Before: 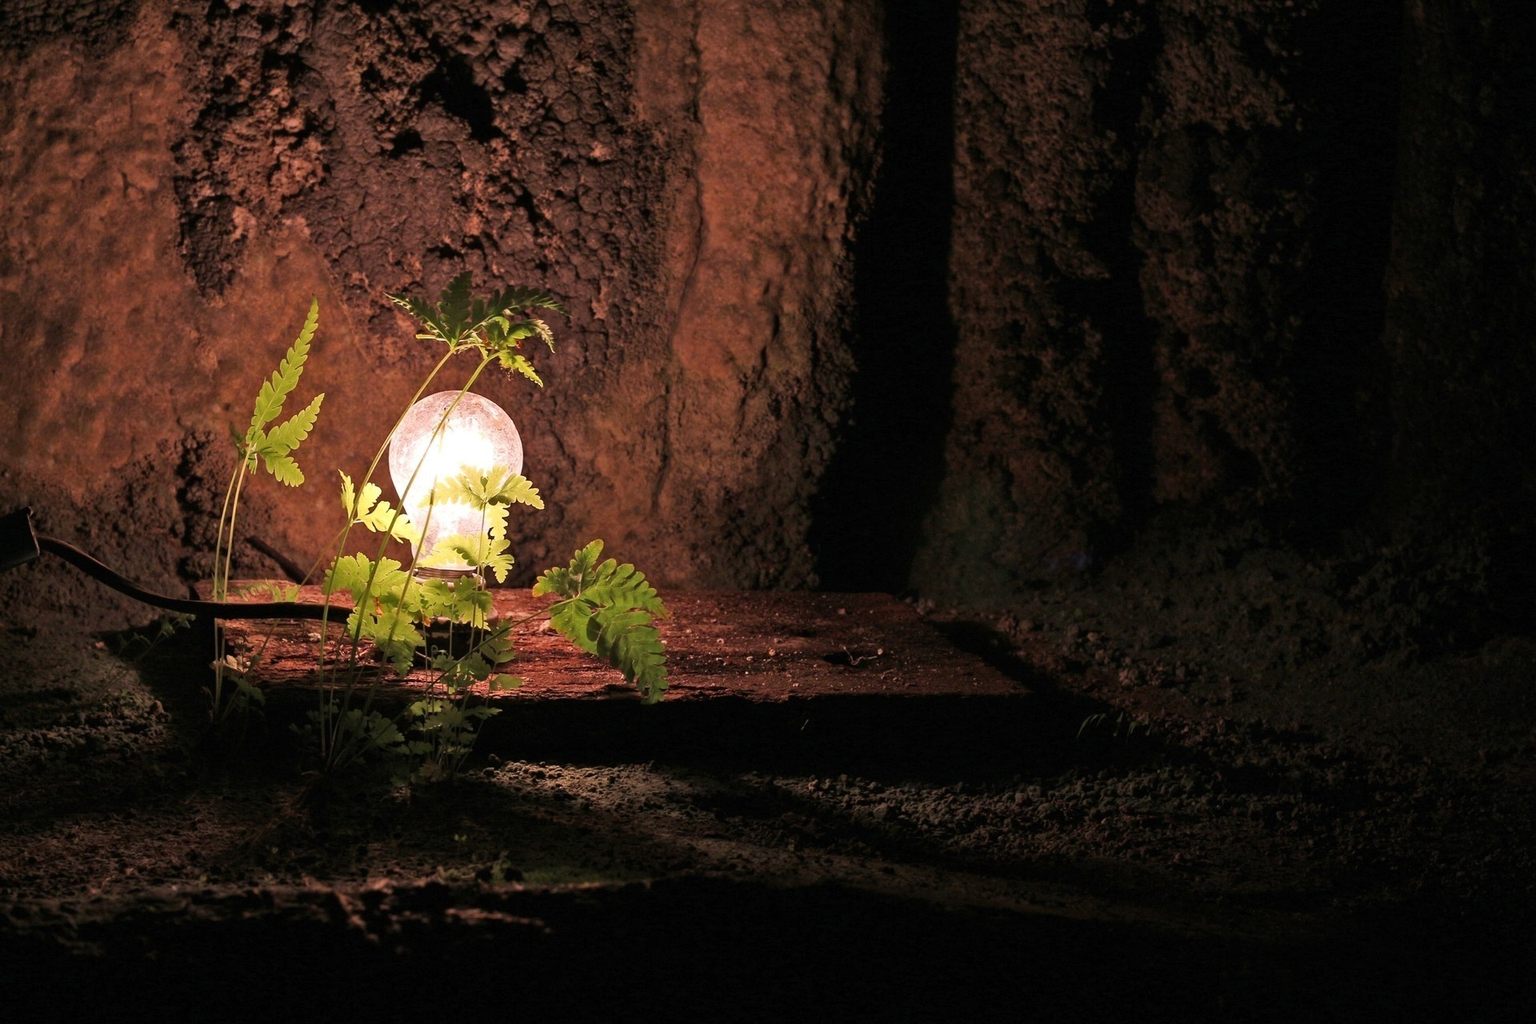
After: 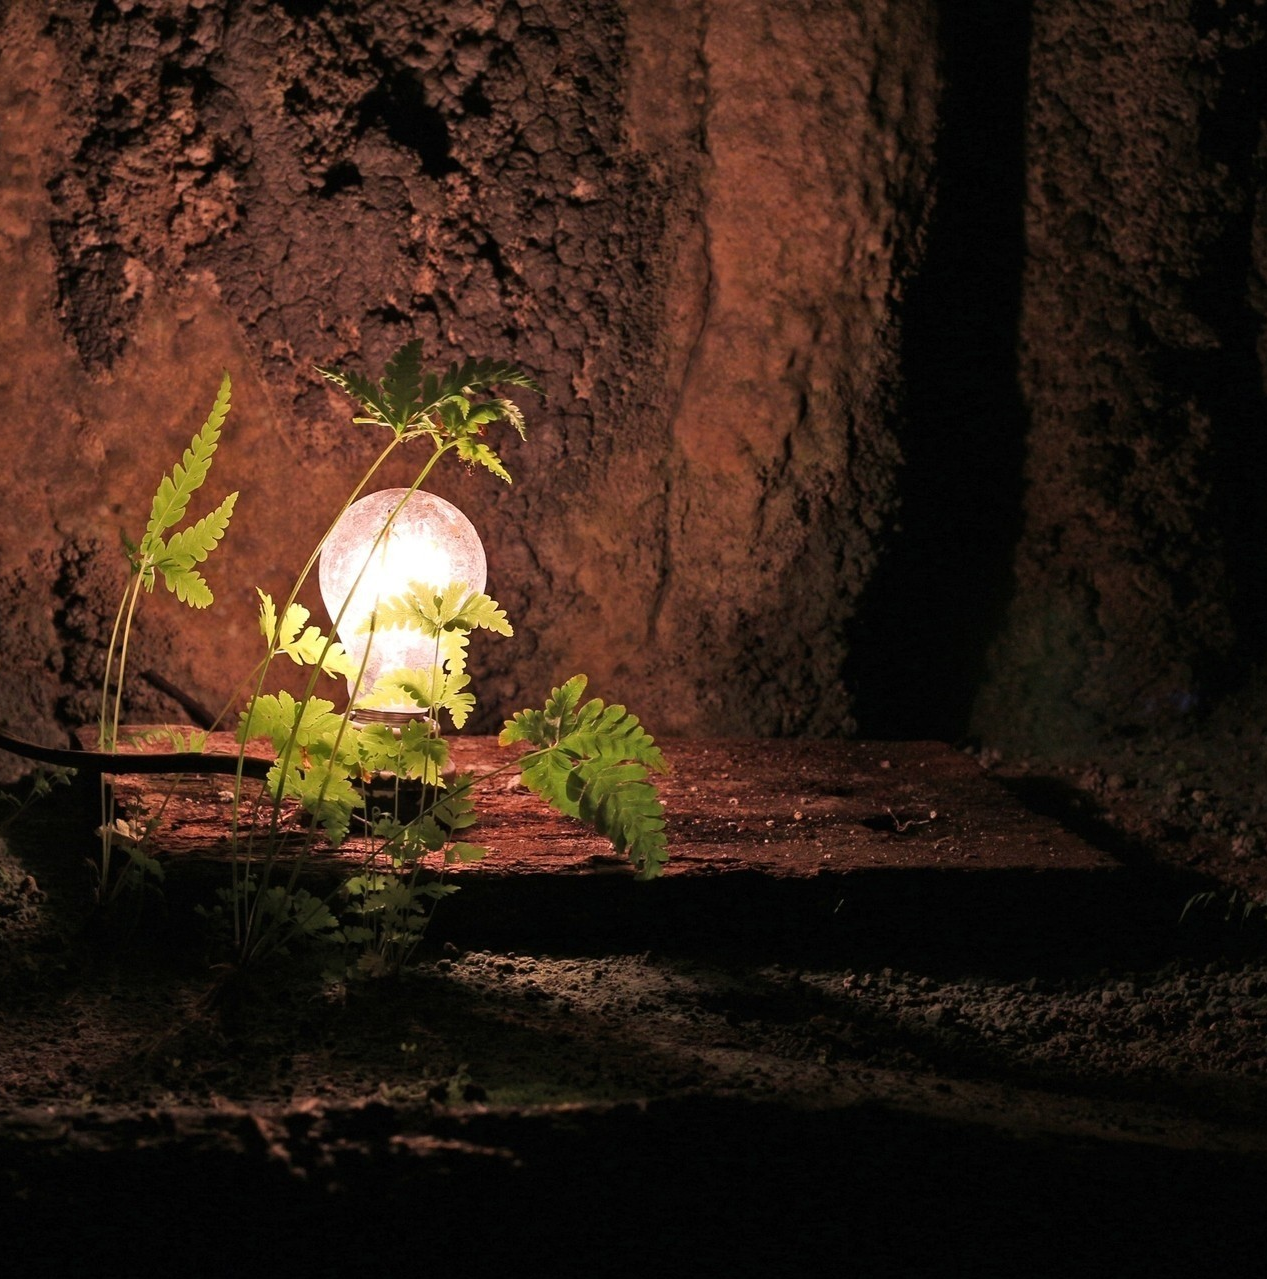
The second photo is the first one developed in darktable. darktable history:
crop and rotate: left 8.721%, right 25.285%
